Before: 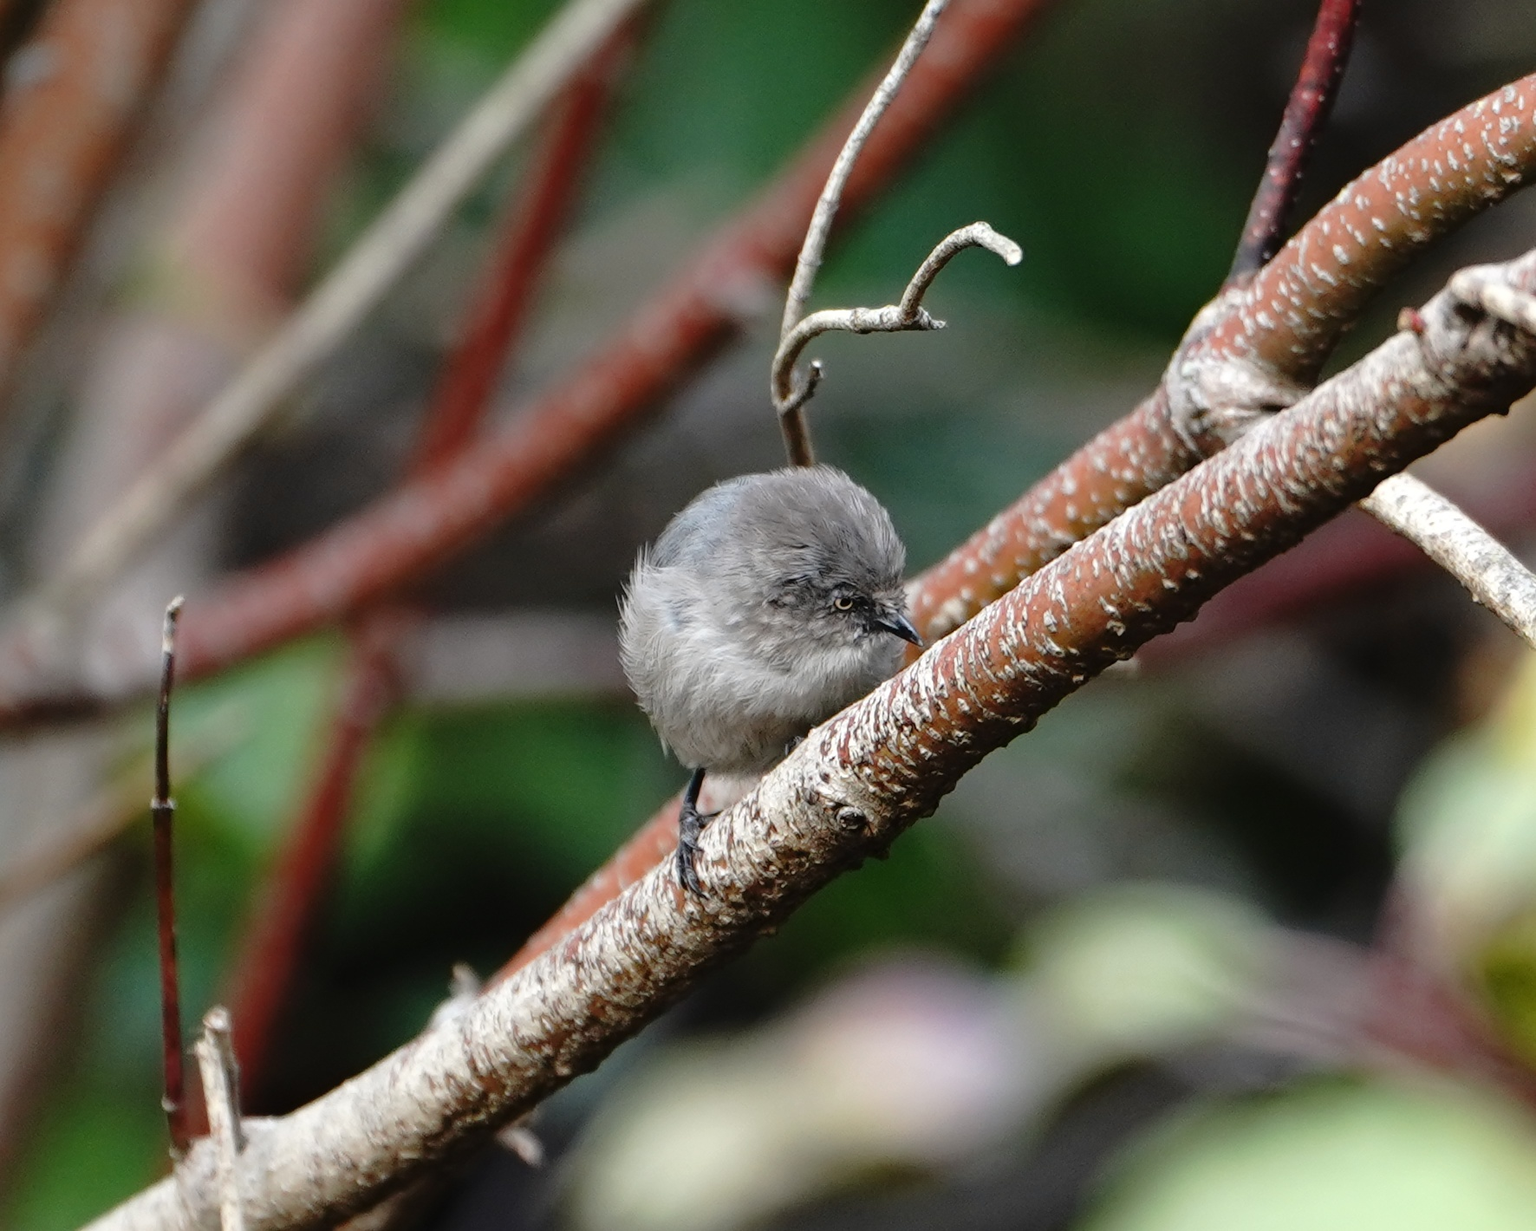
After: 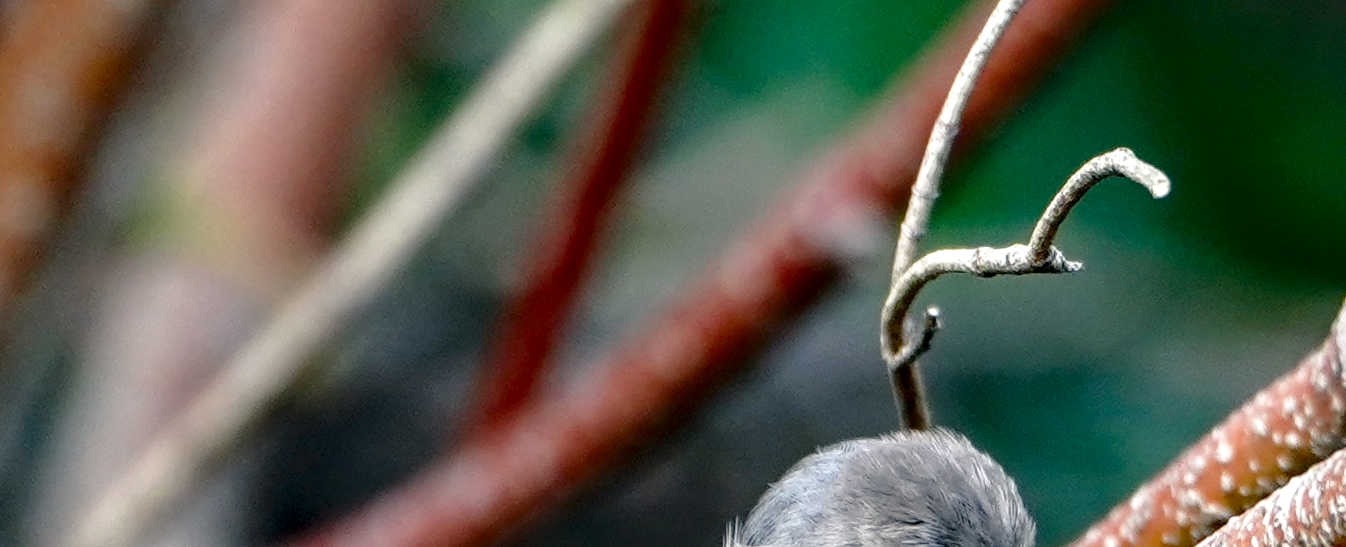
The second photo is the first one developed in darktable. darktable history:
local contrast: highlights 60%, shadows 62%, detail 160%
crop: left 0.533%, top 7.647%, right 23.46%, bottom 53.781%
color balance rgb: shadows lift › chroma 7.311%, shadows lift › hue 245.83°, perceptual saturation grading › global saturation 27.276%, perceptual saturation grading › highlights -27.763%, perceptual saturation grading › mid-tones 15.503%, perceptual saturation grading › shadows 33.908%, global vibrance 14.168%
shadows and highlights: shadows -22.03, highlights 98.08, soften with gaussian
